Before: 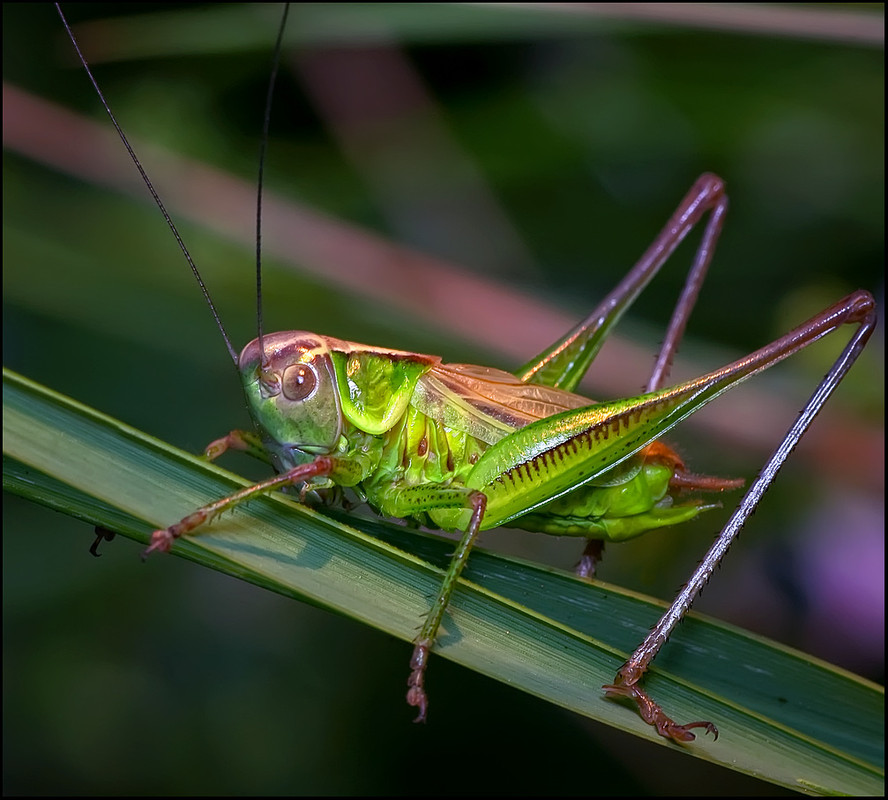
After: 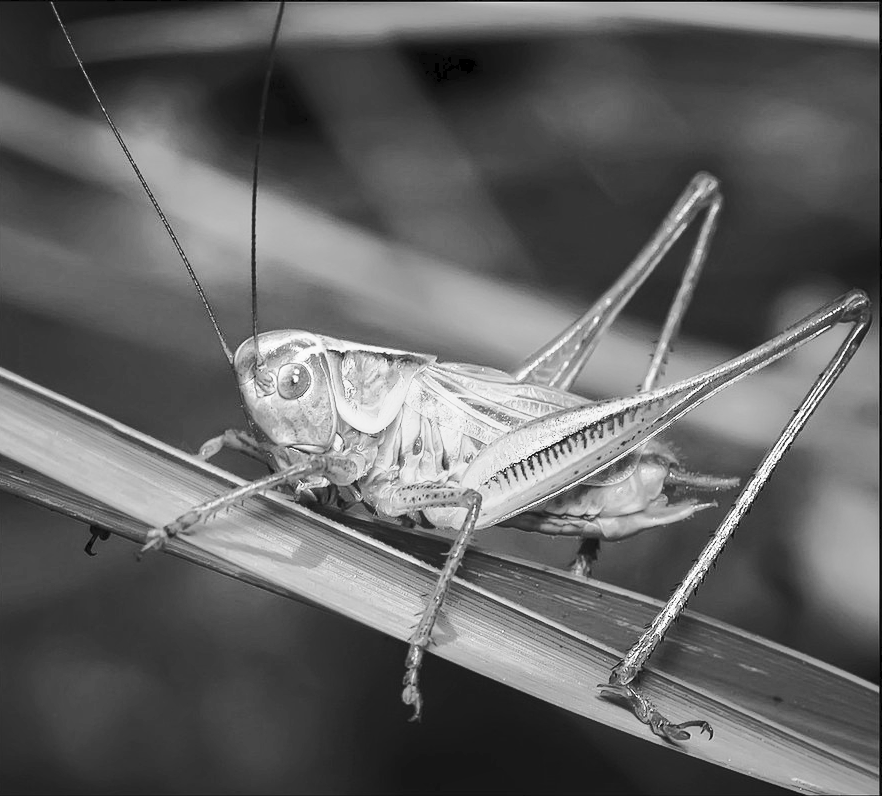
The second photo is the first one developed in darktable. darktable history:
crop and rotate: left 0.614%, top 0.179%, bottom 0.309%
base curve: curves: ch0 [(0, 0) (0.028, 0.03) (0.121, 0.232) (0.46, 0.748) (0.859, 0.968) (1, 1)], preserve colors none
contrast brightness saturation: contrast 0.39, brightness 0.53
white balance: emerald 1
shadows and highlights: shadows 25, highlights -70
tone equalizer: on, module defaults
monochrome: on, module defaults
